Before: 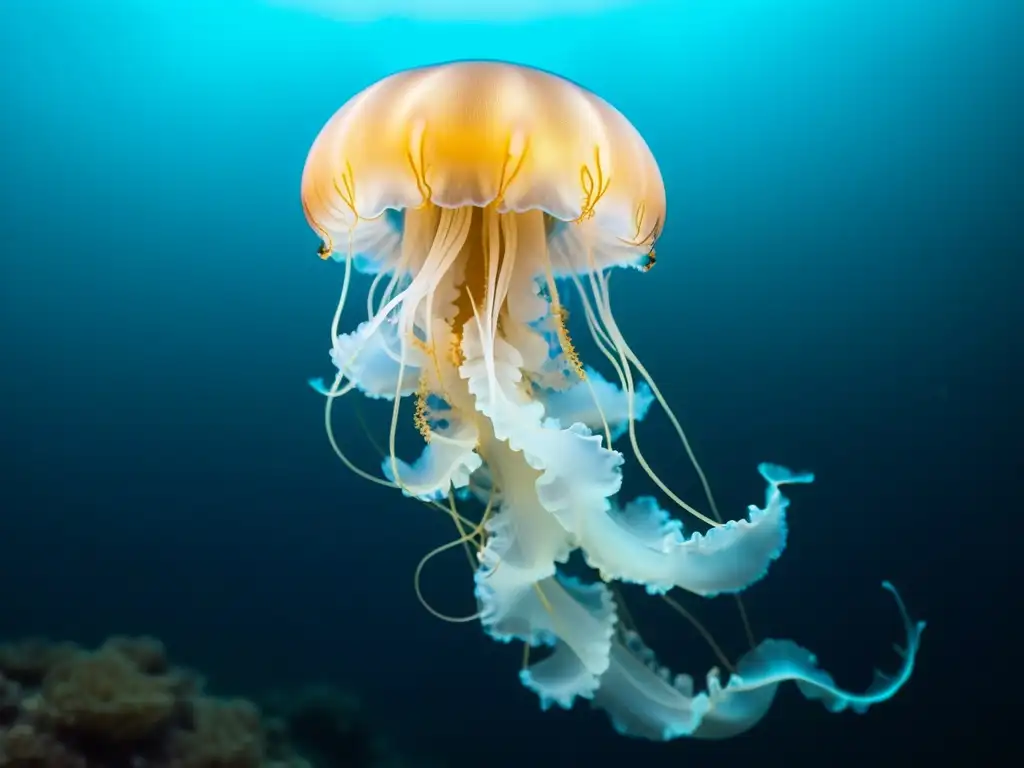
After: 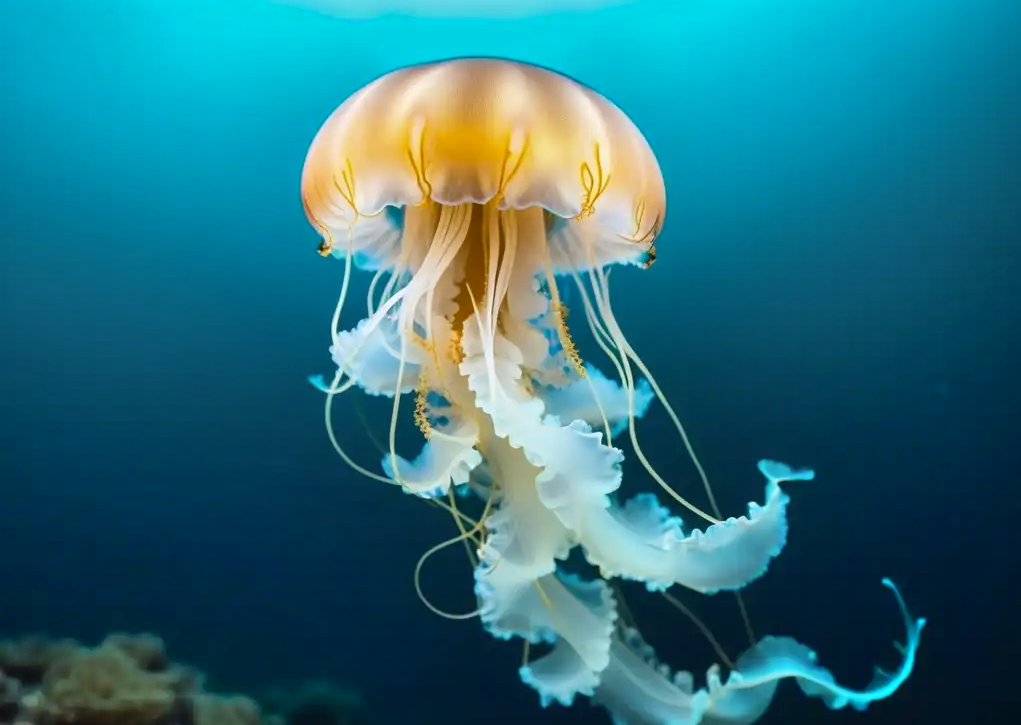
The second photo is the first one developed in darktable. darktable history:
crop: top 0.448%, right 0.264%, bottom 5.045%
shadows and highlights: highlights color adjustment 0%, low approximation 0.01, soften with gaussian
